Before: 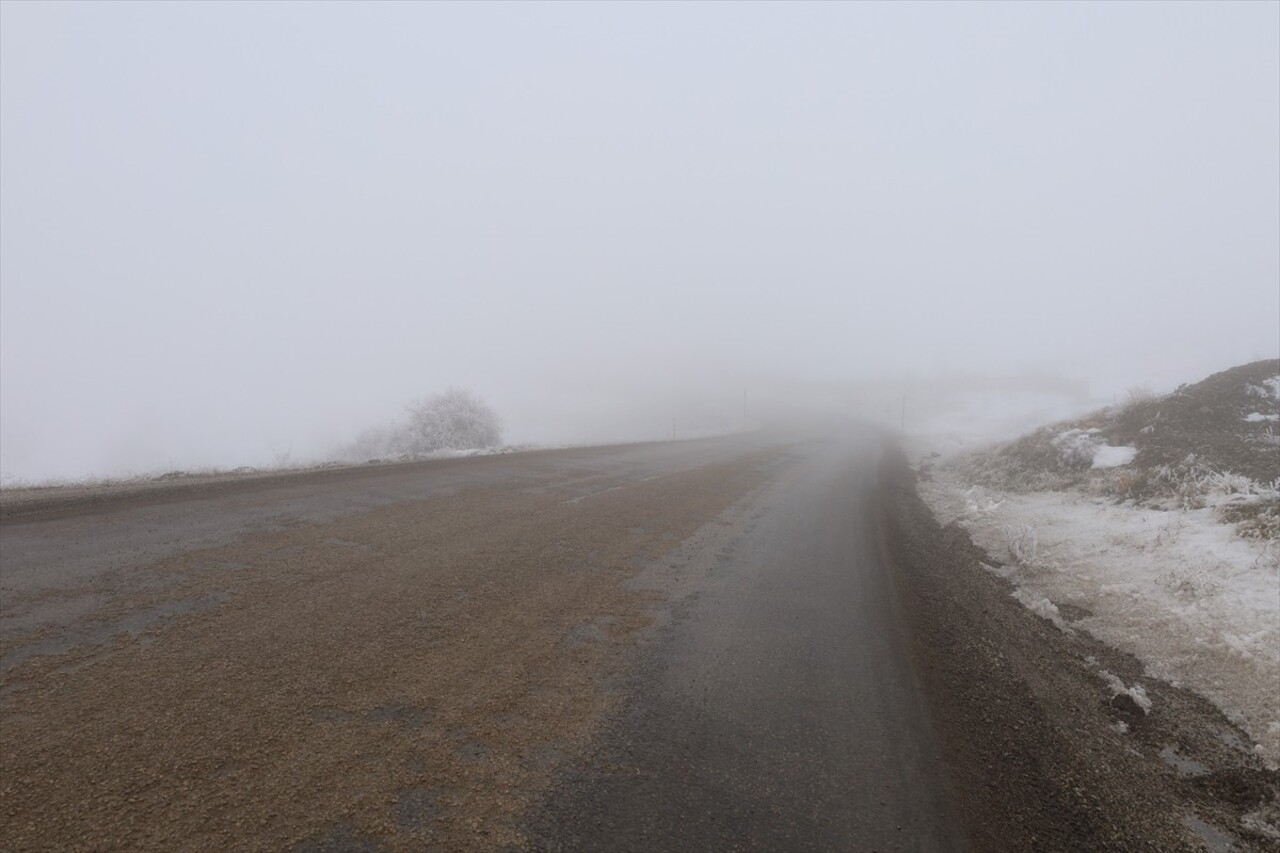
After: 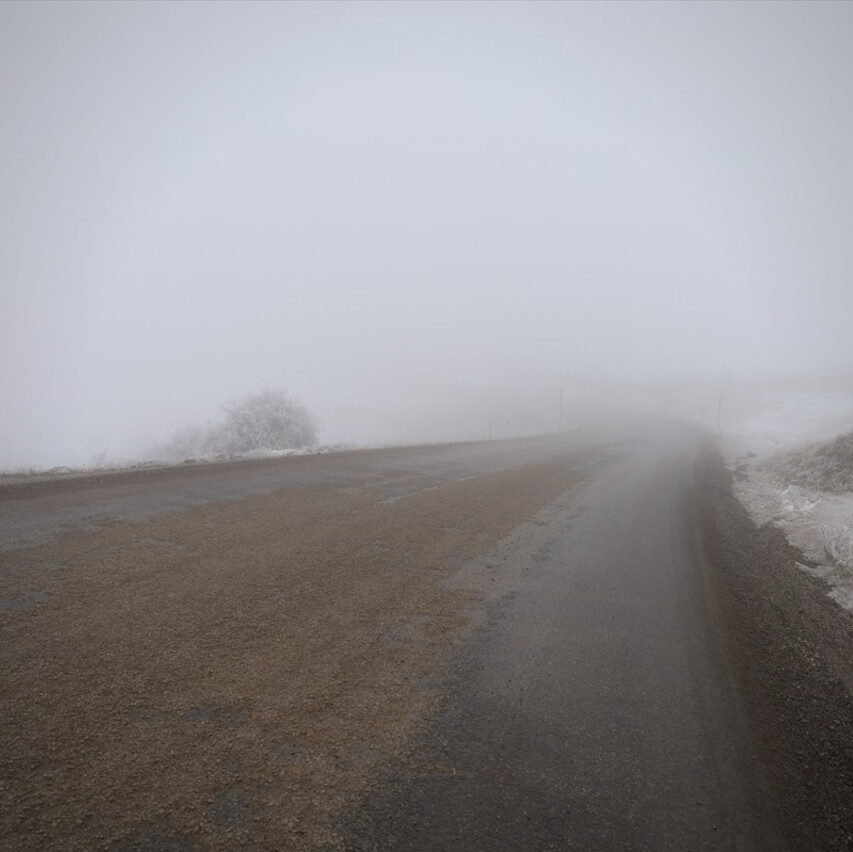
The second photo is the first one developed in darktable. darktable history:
crop and rotate: left 14.385%, right 18.948%
vignetting: fall-off radius 81.94%
